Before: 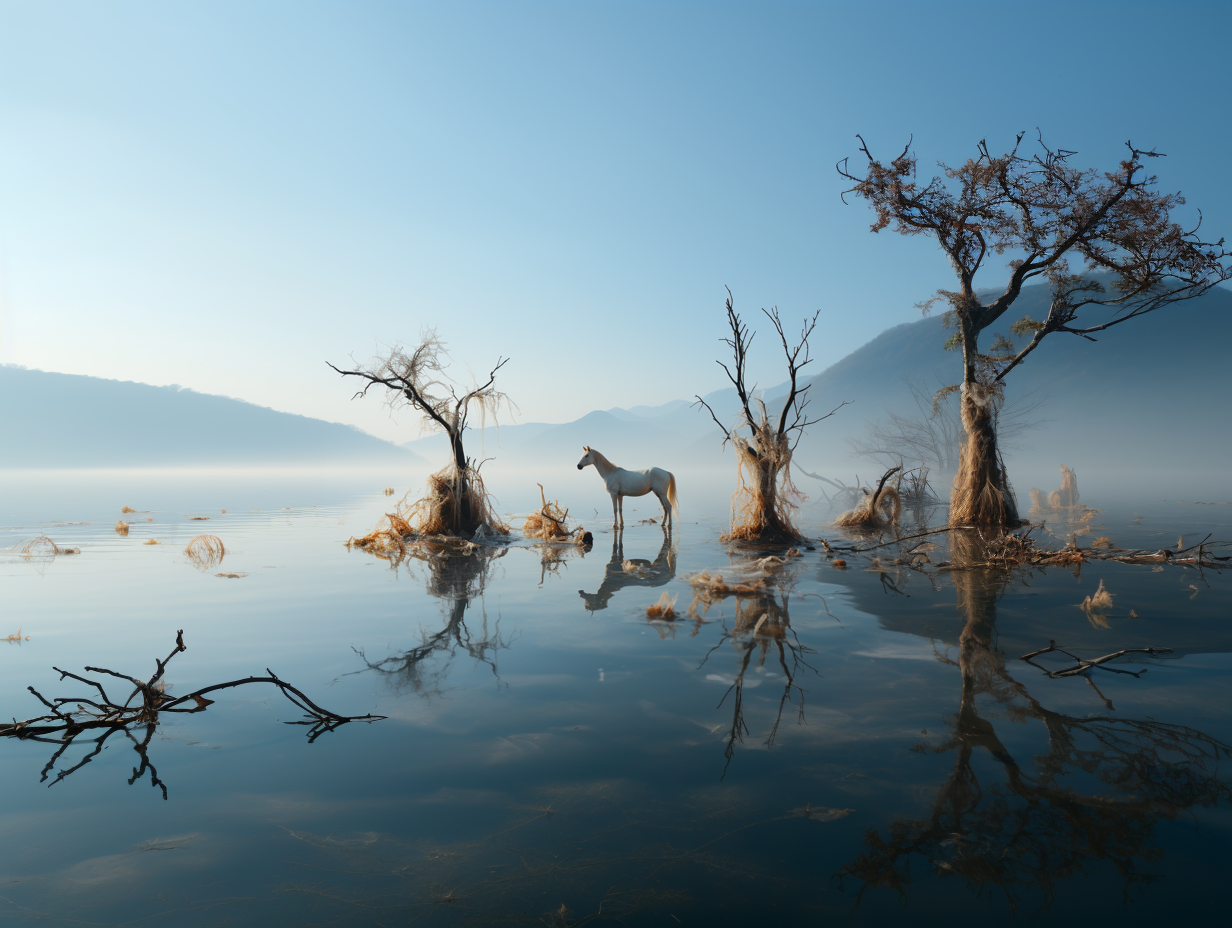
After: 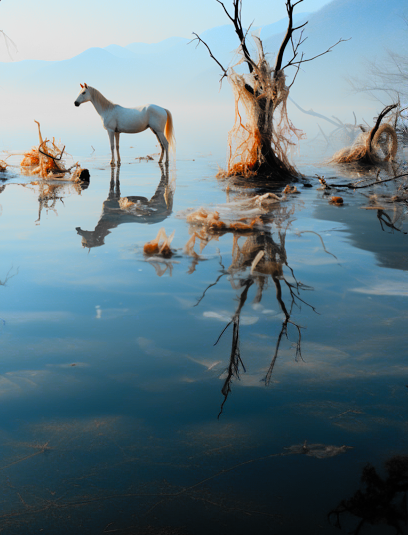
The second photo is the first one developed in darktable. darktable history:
color zones: curves: ch0 [(0, 0.363) (0.128, 0.373) (0.25, 0.5) (0.402, 0.407) (0.521, 0.525) (0.63, 0.559) (0.729, 0.662) (0.867, 0.471)]; ch1 [(0, 0.515) (0.136, 0.618) (0.25, 0.5) (0.378, 0) (0.516, 0) (0.622, 0.593) (0.737, 0.819) (0.87, 0.593)]; ch2 [(0, 0.529) (0.128, 0.471) (0.282, 0.451) (0.386, 0.662) (0.516, 0.525) (0.633, 0.554) (0.75, 0.62) (0.875, 0.441)]
contrast brightness saturation: contrast 0.14, brightness 0.21
crop: left 40.878%, top 39.176%, right 25.993%, bottom 3.081%
filmic rgb: black relative exposure -7.75 EV, white relative exposure 4.4 EV, threshold 3 EV, target black luminance 0%, hardness 3.76, latitude 50.51%, contrast 1.074, highlights saturation mix 10%, shadows ↔ highlights balance -0.22%, color science v4 (2020), enable highlight reconstruction true
